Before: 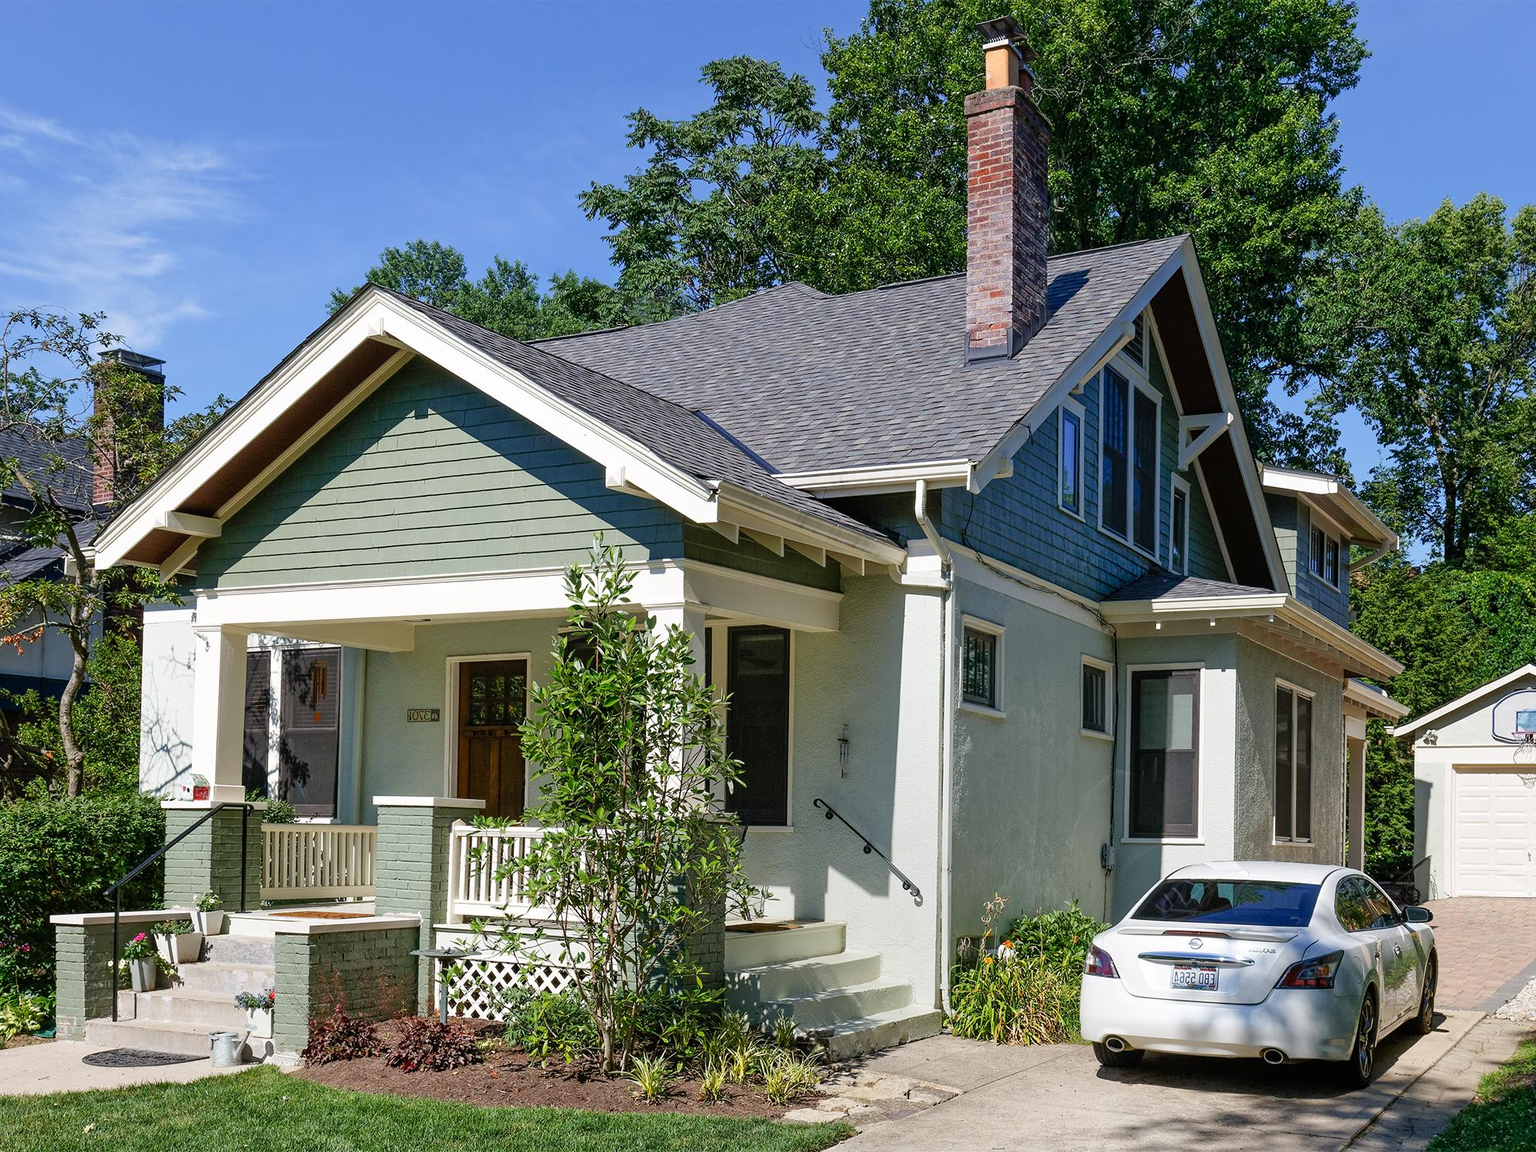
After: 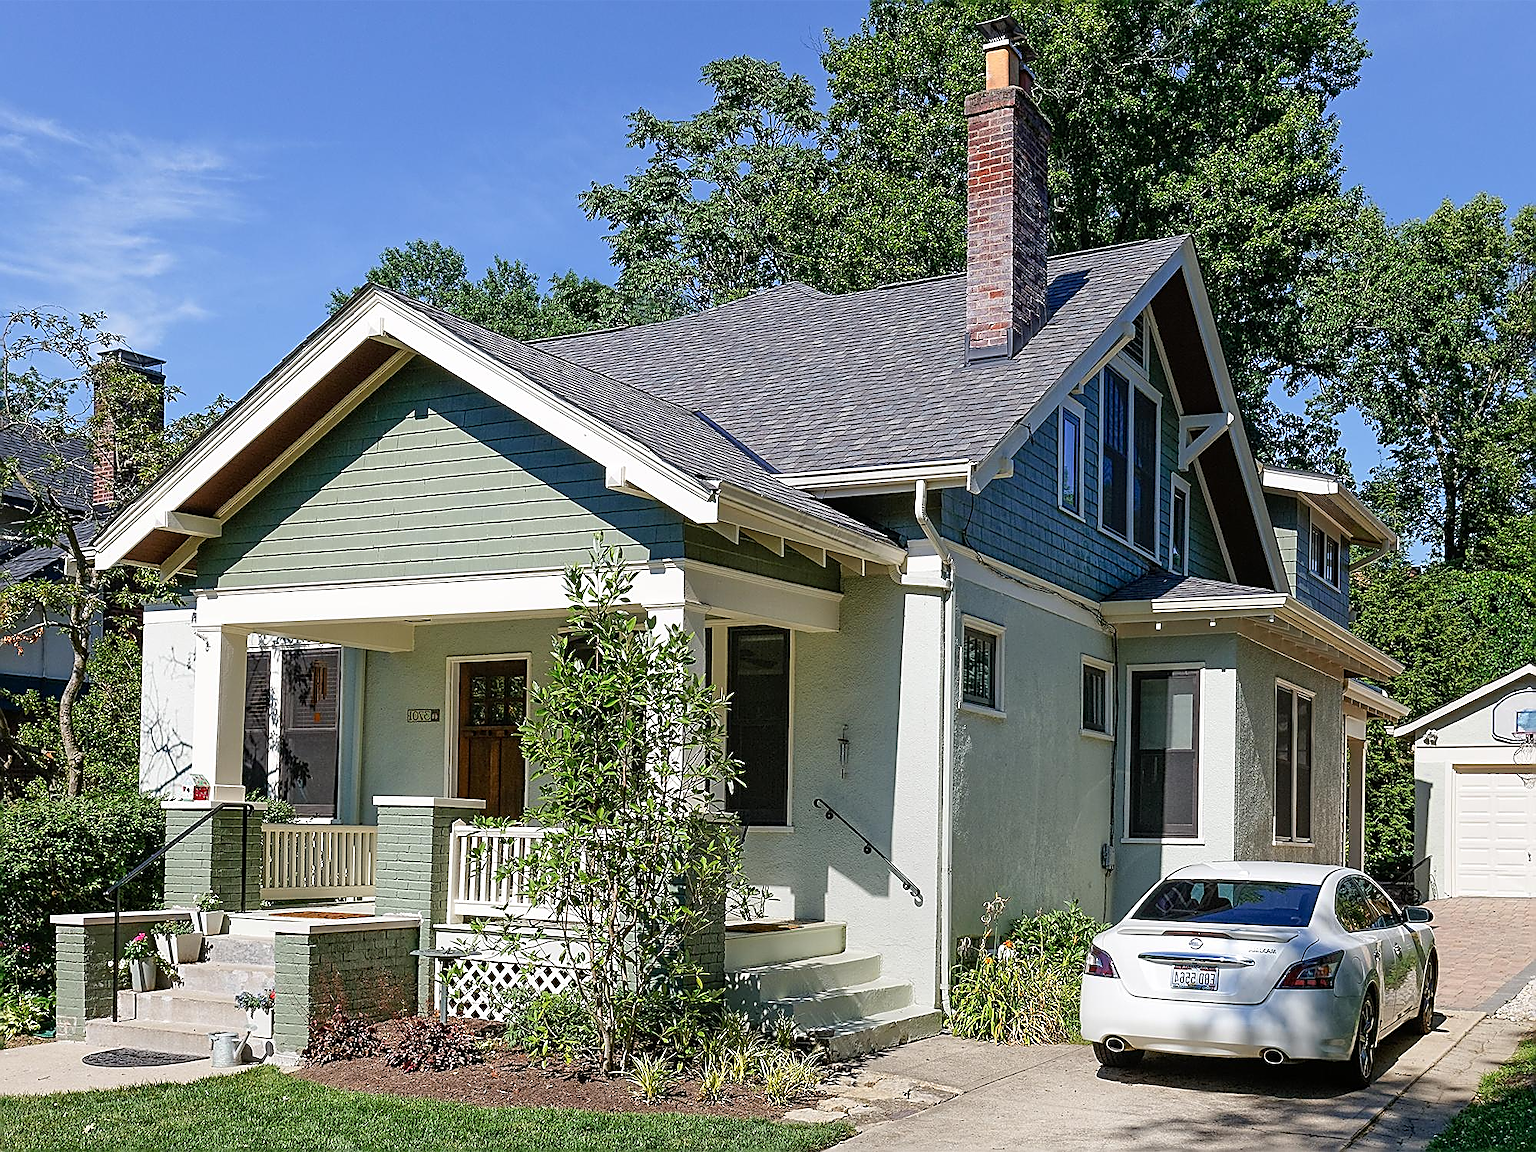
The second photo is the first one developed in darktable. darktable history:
sharpen: radius 1.709, amount 1.283
